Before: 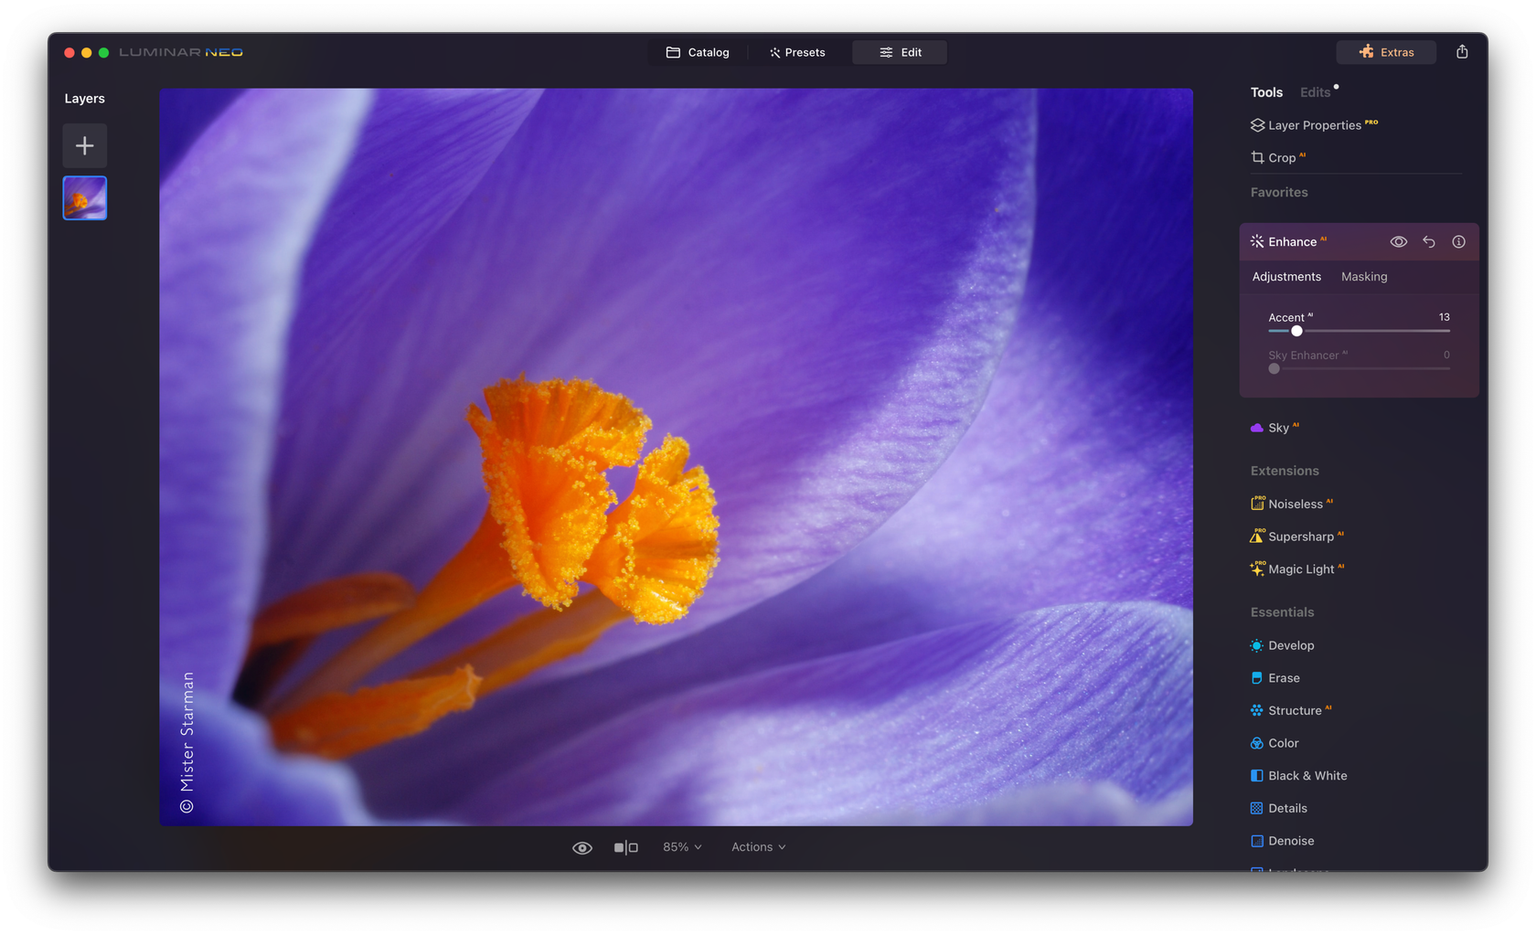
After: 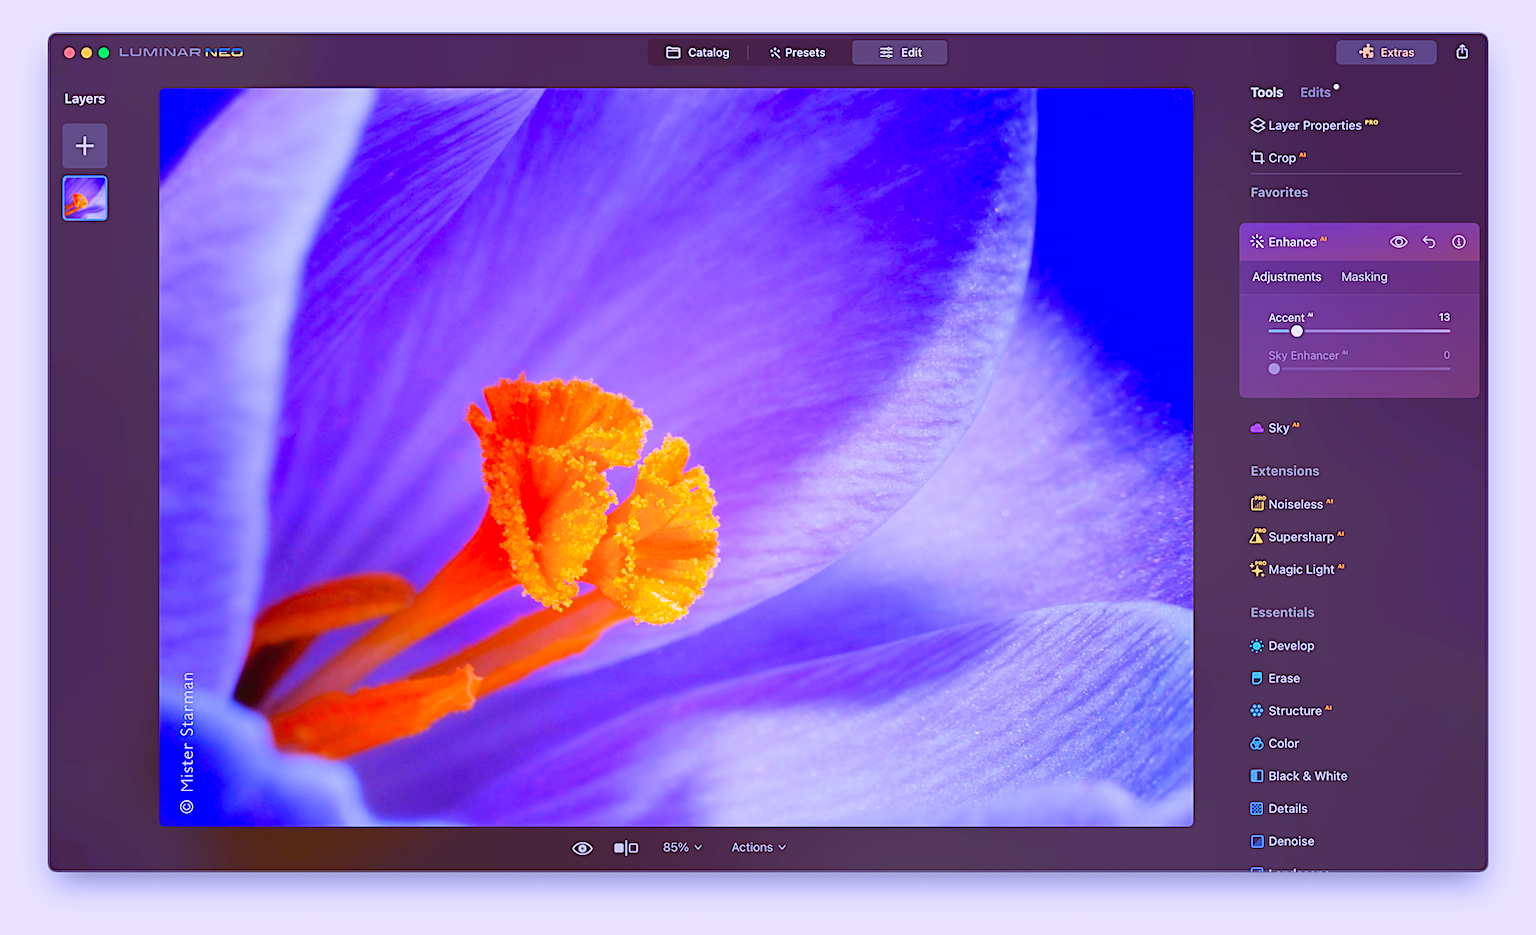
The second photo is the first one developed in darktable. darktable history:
contrast brightness saturation: contrast 0.07, brightness 0.18, saturation 0.4
color correction: highlights a* 0.816, highlights b* 2.78, saturation 1.1
exposure: black level correction 0, exposure 0.7 EV, compensate exposure bias true, compensate highlight preservation false
color balance: lift [1, 1.015, 1.004, 0.985], gamma [1, 0.958, 0.971, 1.042], gain [1, 0.956, 0.977, 1.044]
color calibration: illuminant as shot in camera, x 0.37, y 0.382, temperature 4313.32 K
white balance: red 1.066, blue 1.119
filmic rgb: black relative exposure -7.65 EV, white relative exposure 4.56 EV, hardness 3.61
sharpen: on, module defaults
